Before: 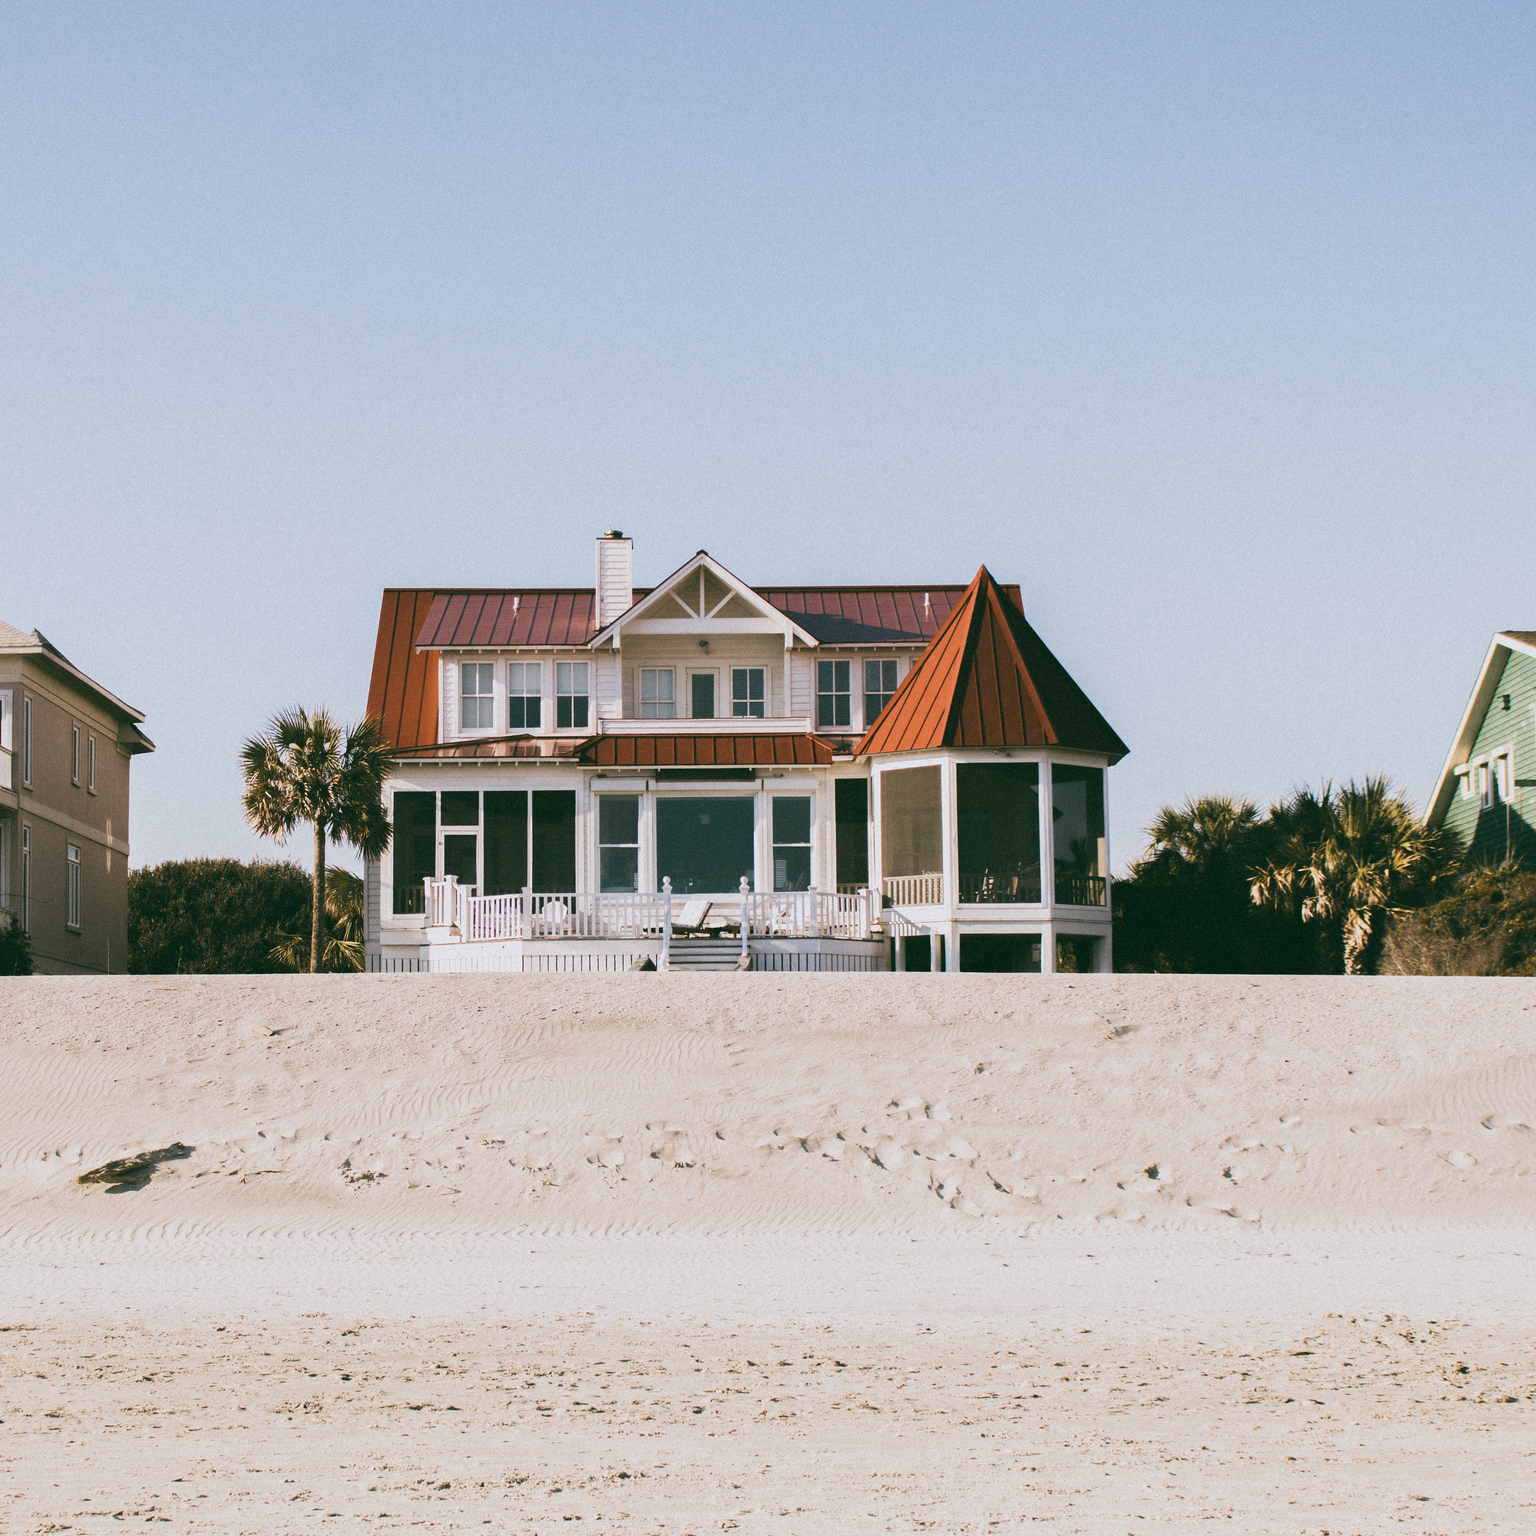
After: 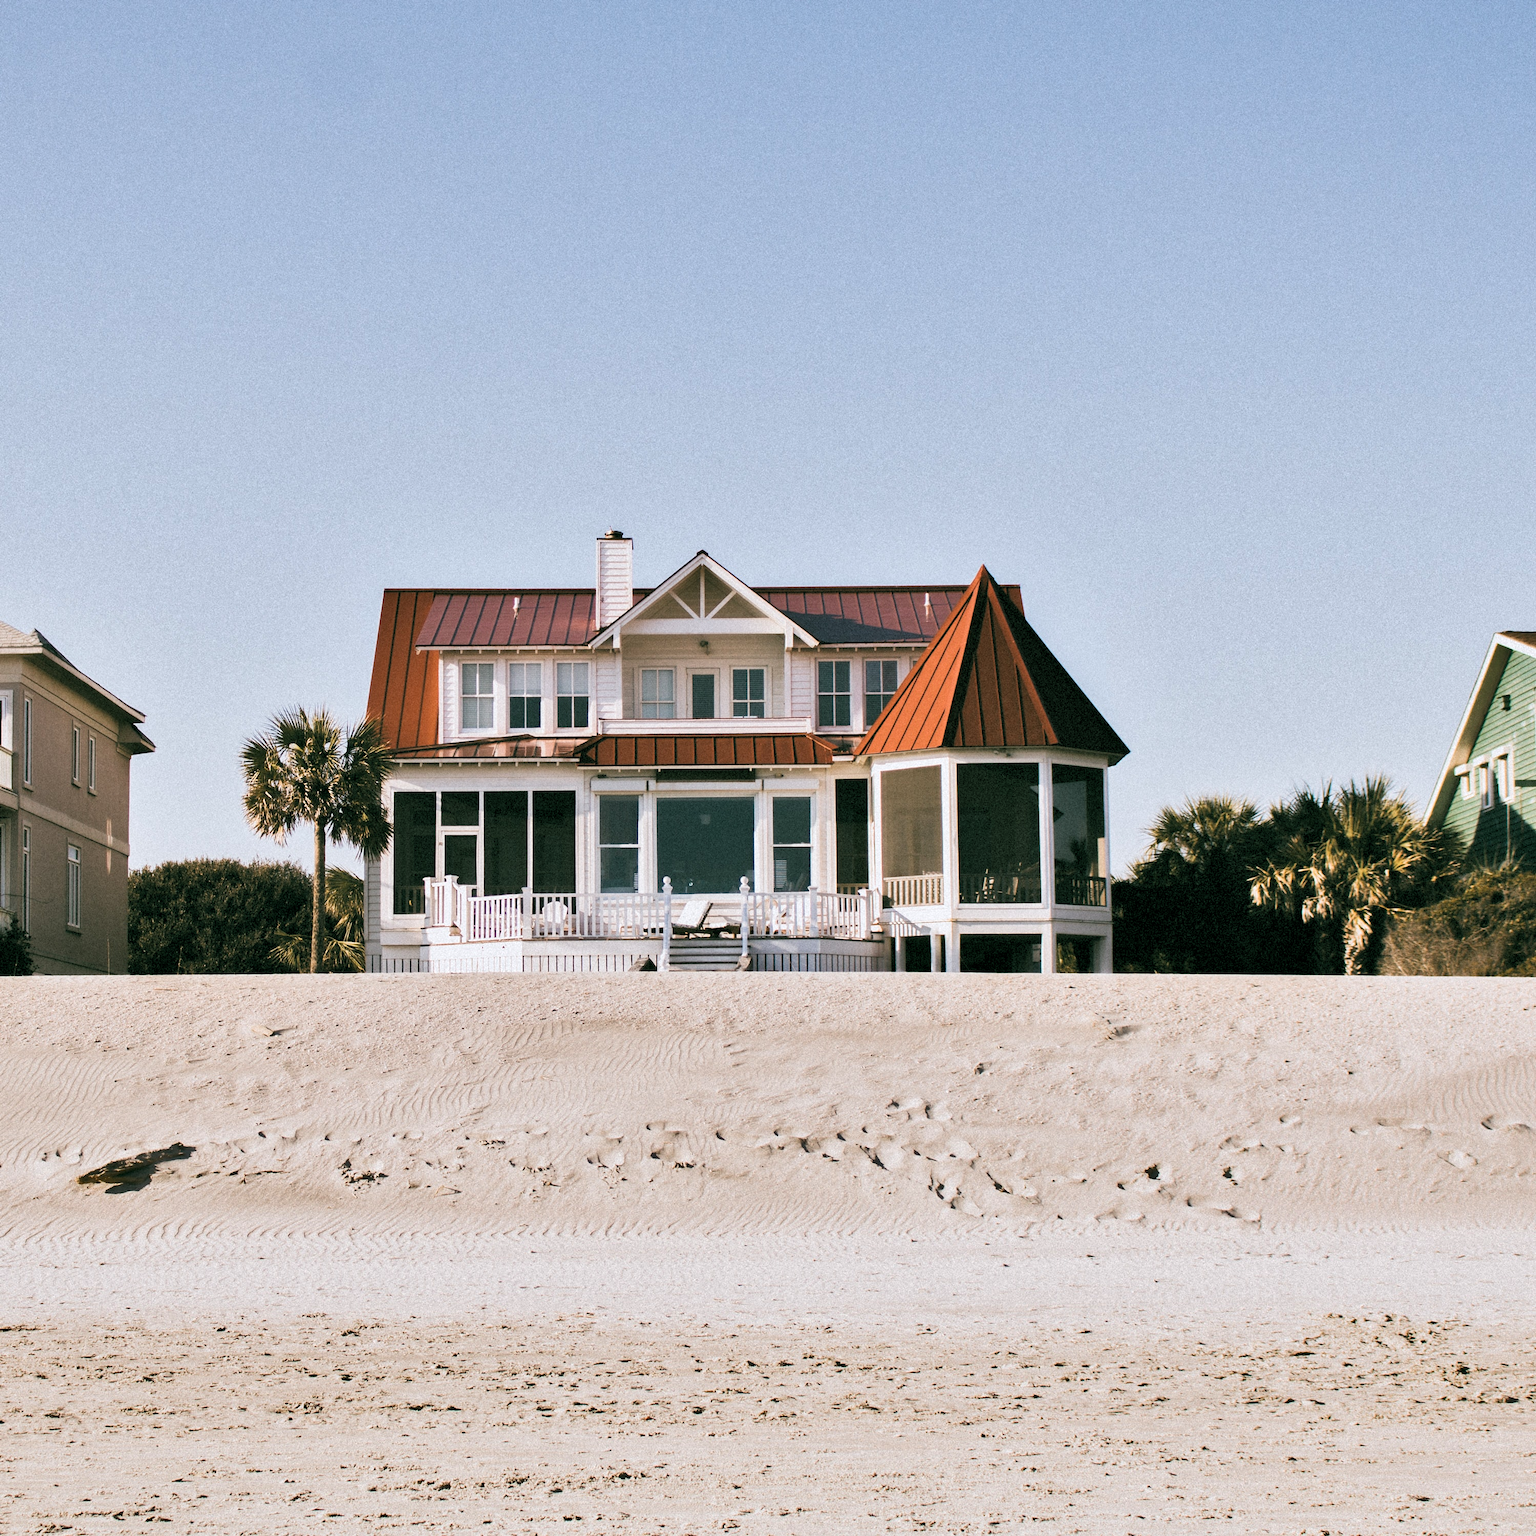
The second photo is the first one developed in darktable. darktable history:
shadows and highlights: soften with gaussian
rgb levels: levels [[0.01, 0.419, 0.839], [0, 0.5, 1], [0, 0.5, 1]]
